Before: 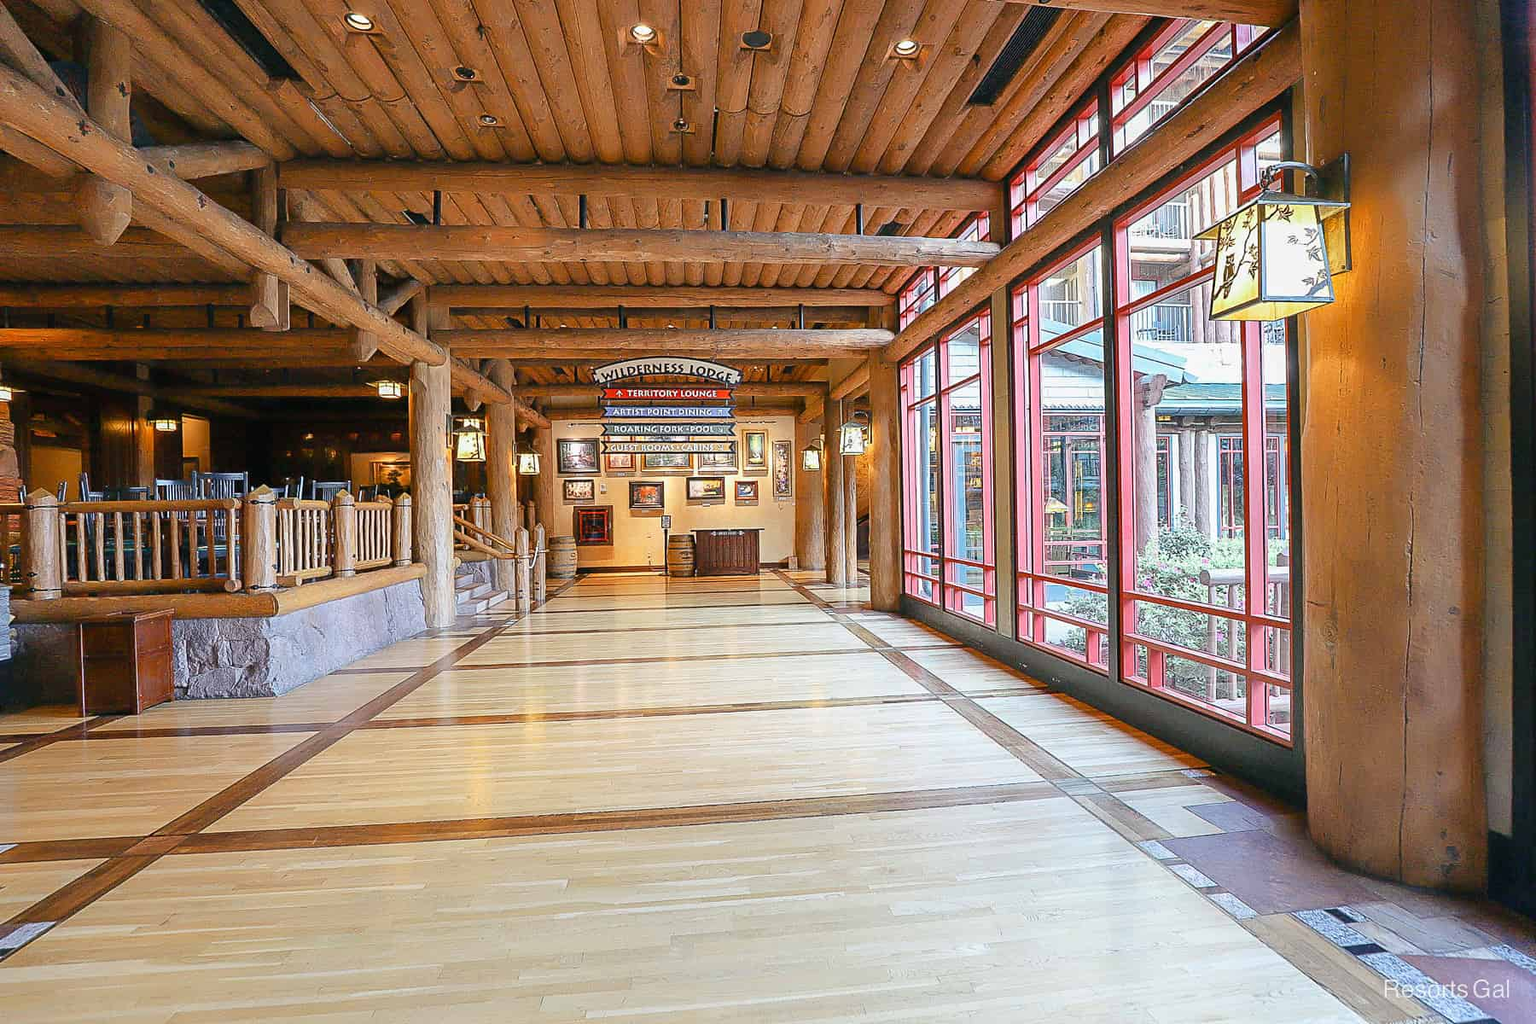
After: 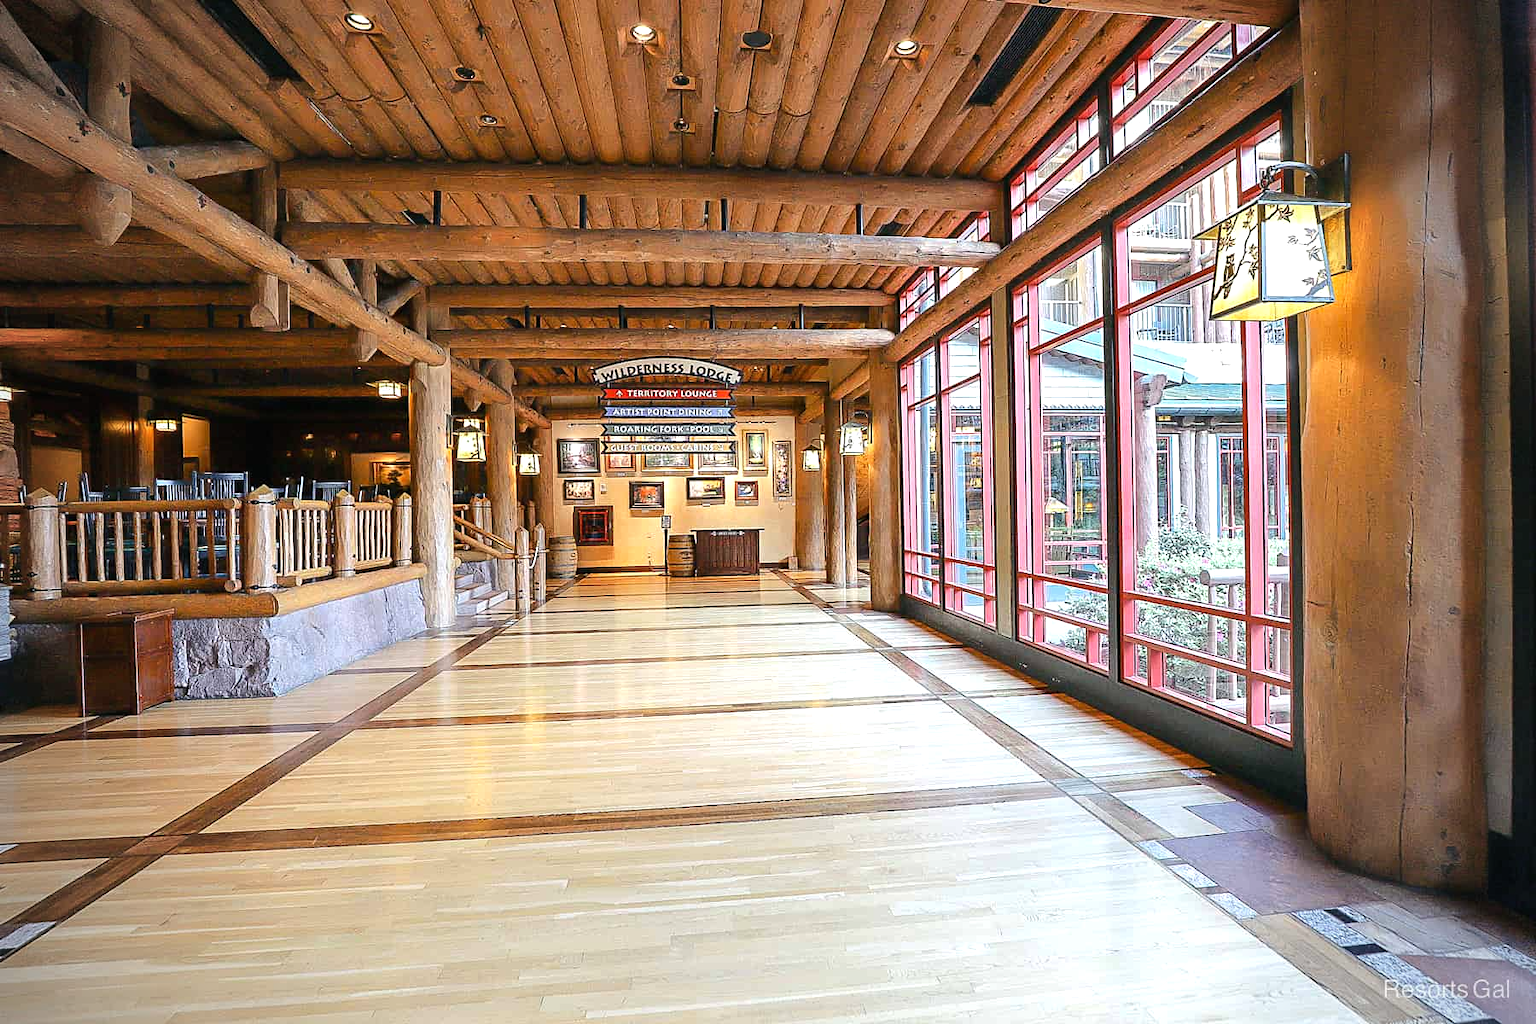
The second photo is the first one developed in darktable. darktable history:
vignetting: unbound false
tone equalizer: -8 EV -0.449 EV, -7 EV -0.365 EV, -6 EV -0.299 EV, -5 EV -0.253 EV, -3 EV 0.236 EV, -2 EV 0.309 EV, -1 EV 0.406 EV, +0 EV 0.411 EV, edges refinement/feathering 500, mask exposure compensation -1.57 EV, preserve details no
